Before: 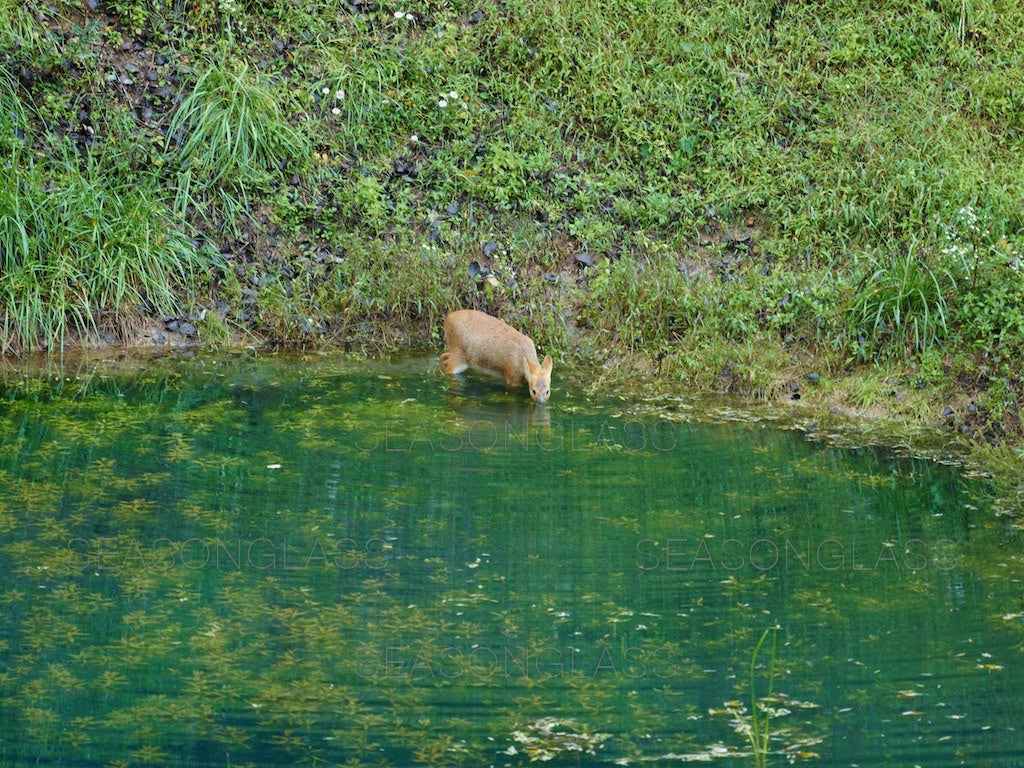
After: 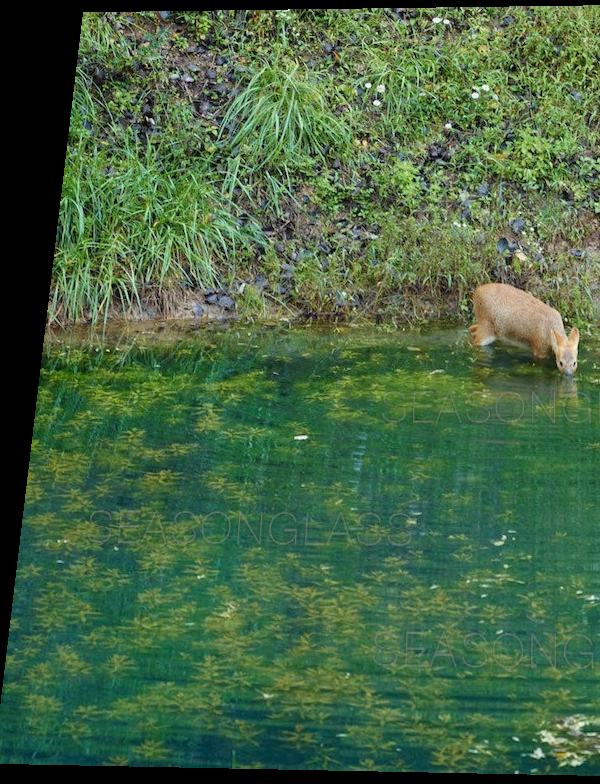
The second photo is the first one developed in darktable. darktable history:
crop: left 0.587%, right 45.588%, bottom 0.086%
rotate and perspective: rotation 0.128°, lens shift (vertical) -0.181, lens shift (horizontal) -0.044, shear 0.001, automatic cropping off
